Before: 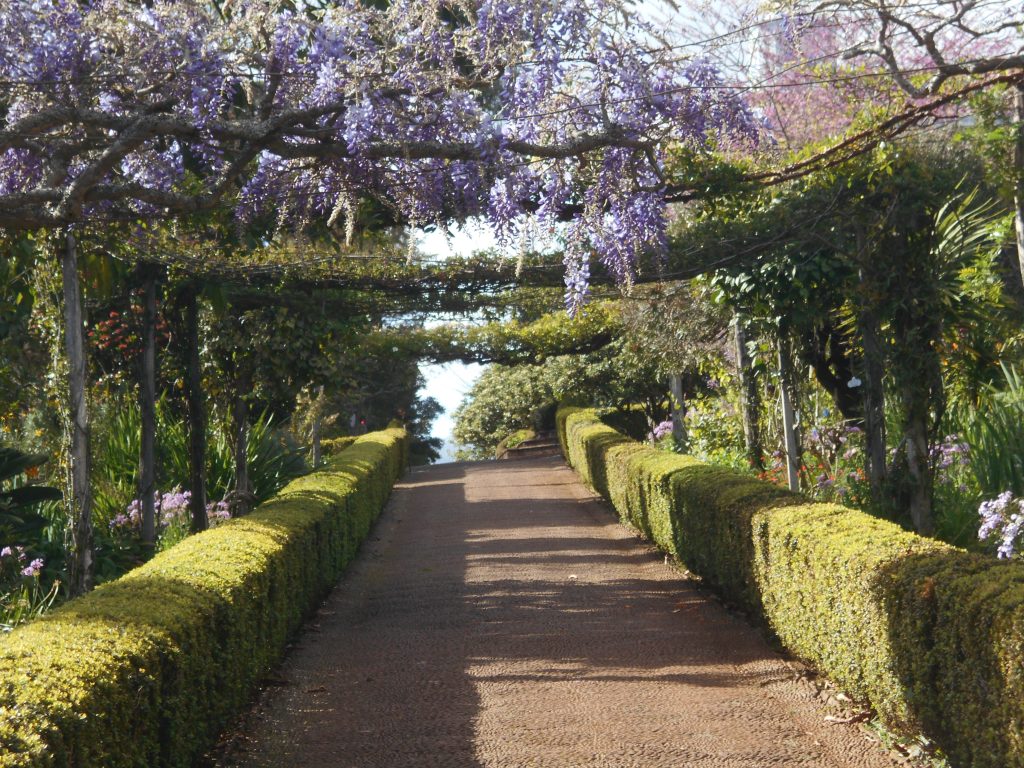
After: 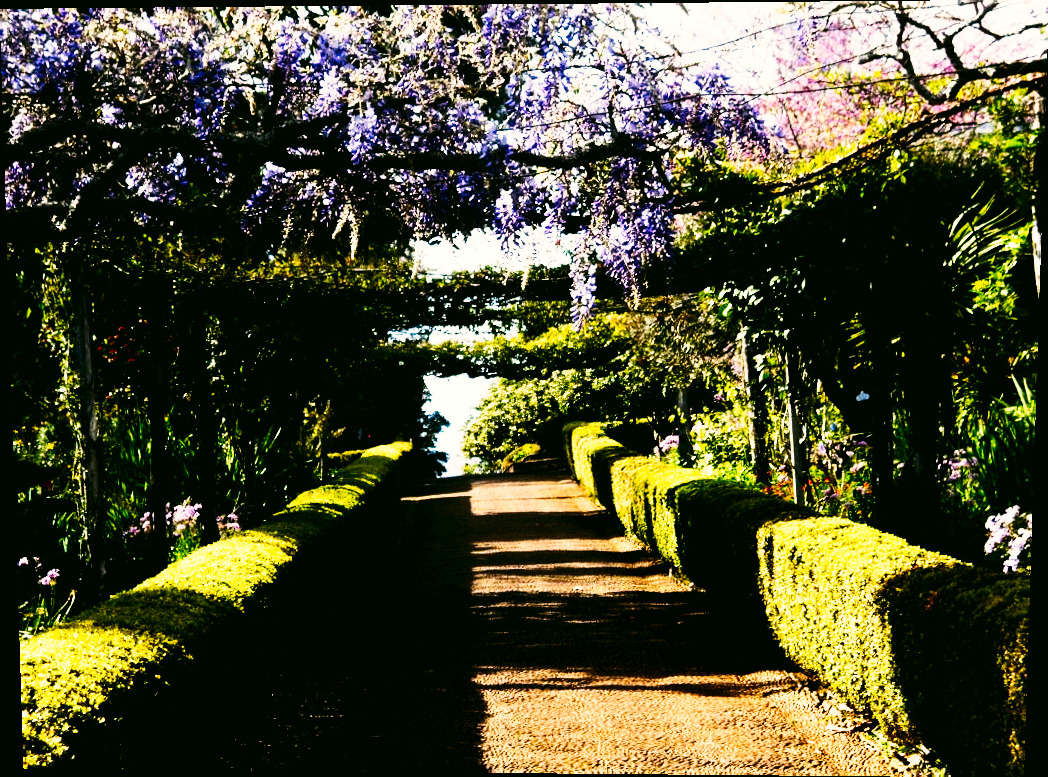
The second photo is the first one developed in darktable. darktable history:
tone equalizer: -8 EV -0.417 EV, -7 EV -0.389 EV, -6 EV -0.333 EV, -5 EV -0.222 EV, -3 EV 0.222 EV, -2 EV 0.333 EV, -1 EV 0.389 EV, +0 EV 0.417 EV, edges refinement/feathering 500, mask exposure compensation -1.57 EV, preserve details no
tone curve: curves: ch0 [(0, 0) (0.003, 0.003) (0.011, 0.006) (0.025, 0.01) (0.044, 0.016) (0.069, 0.02) (0.1, 0.025) (0.136, 0.034) (0.177, 0.051) (0.224, 0.08) (0.277, 0.131) (0.335, 0.209) (0.399, 0.328) (0.468, 0.47) (0.543, 0.629) (0.623, 0.788) (0.709, 0.903) (0.801, 0.965) (0.898, 0.989) (1, 1)], preserve colors none
exposure: black level correction 0.056, compensate highlight preservation false
rotate and perspective: lens shift (vertical) 0.048, lens shift (horizontal) -0.024, automatic cropping off
color correction: highlights a* 4.02, highlights b* 4.98, shadows a* -7.55, shadows b* 4.98
